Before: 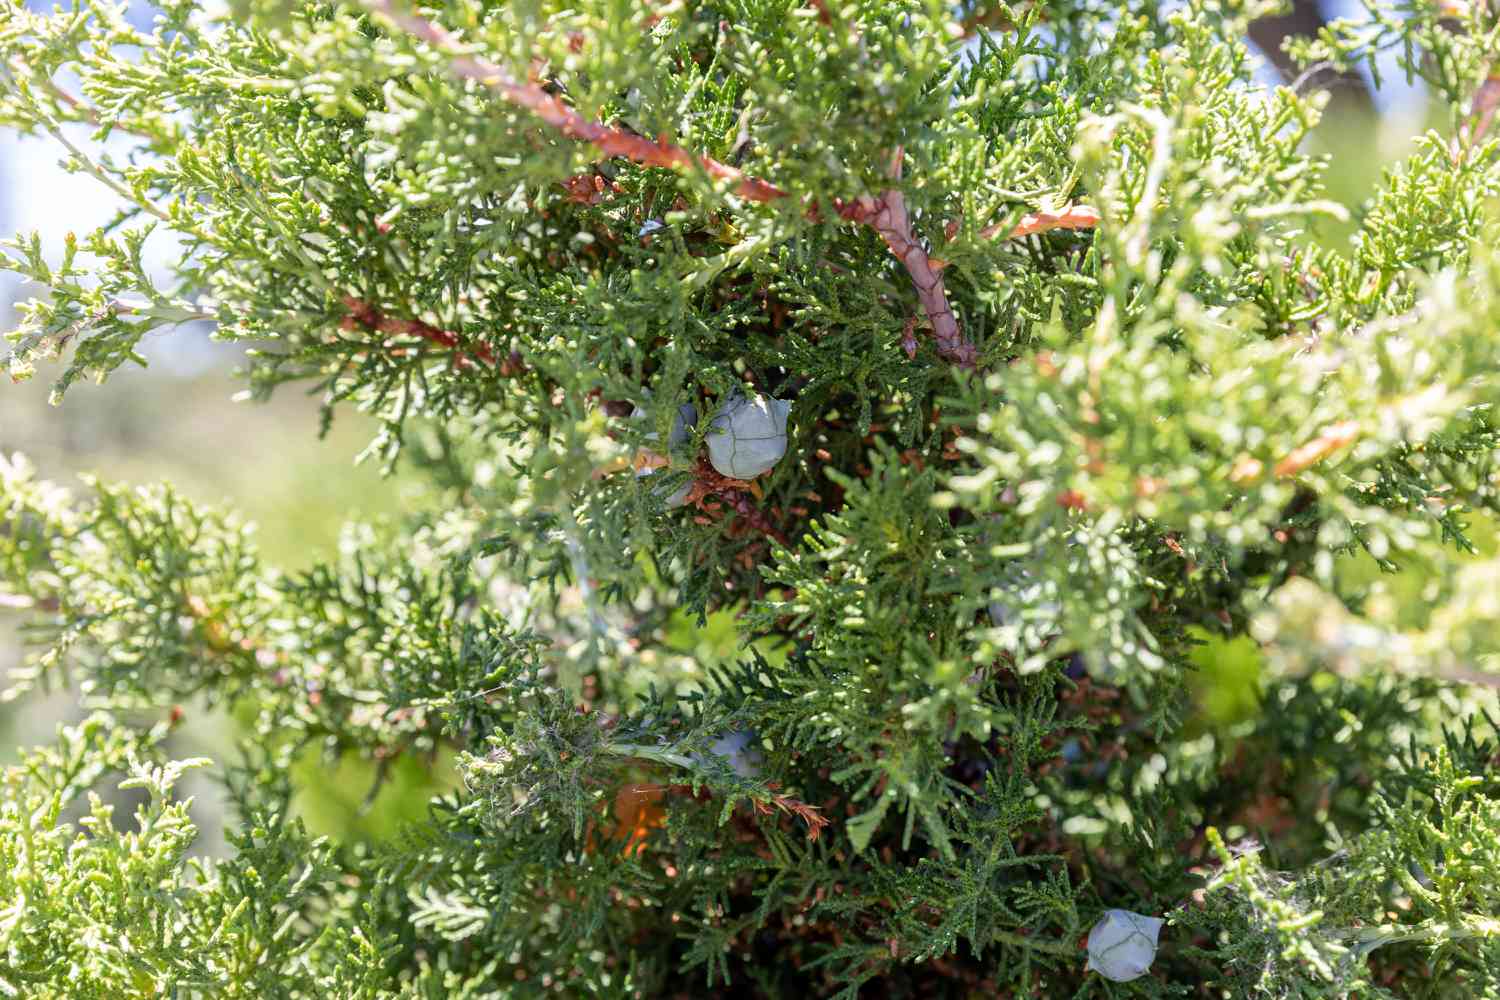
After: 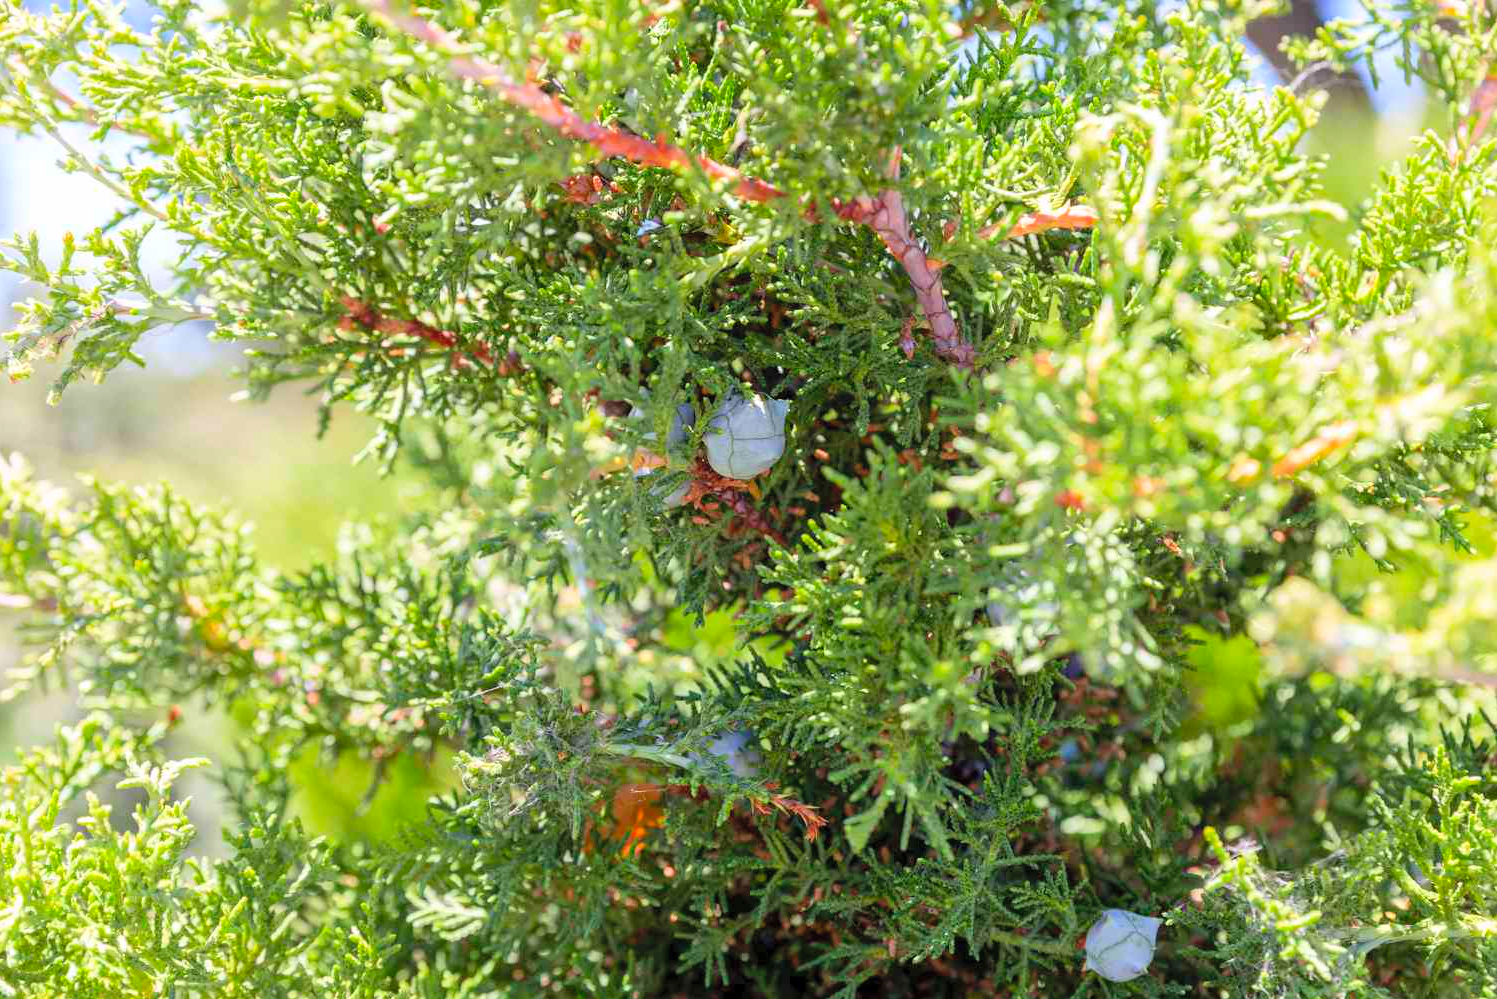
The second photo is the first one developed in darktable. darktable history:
crop: left 0.134%
contrast brightness saturation: contrast 0.068, brightness 0.178, saturation 0.404
